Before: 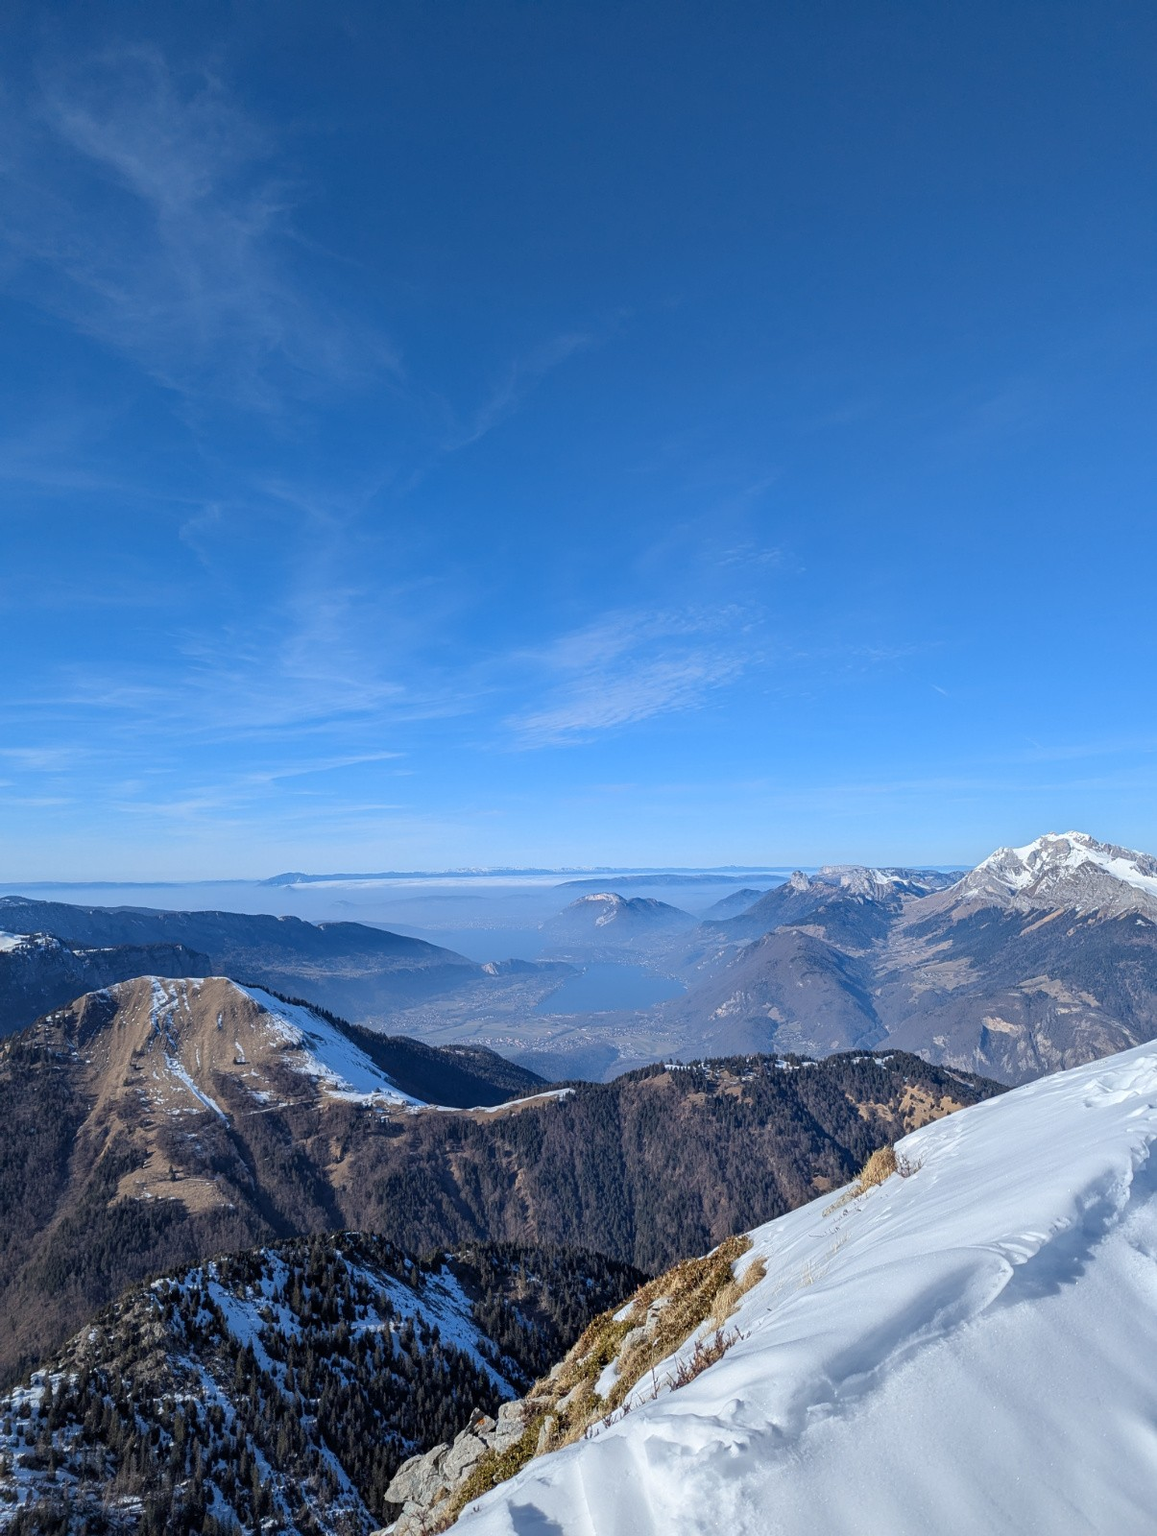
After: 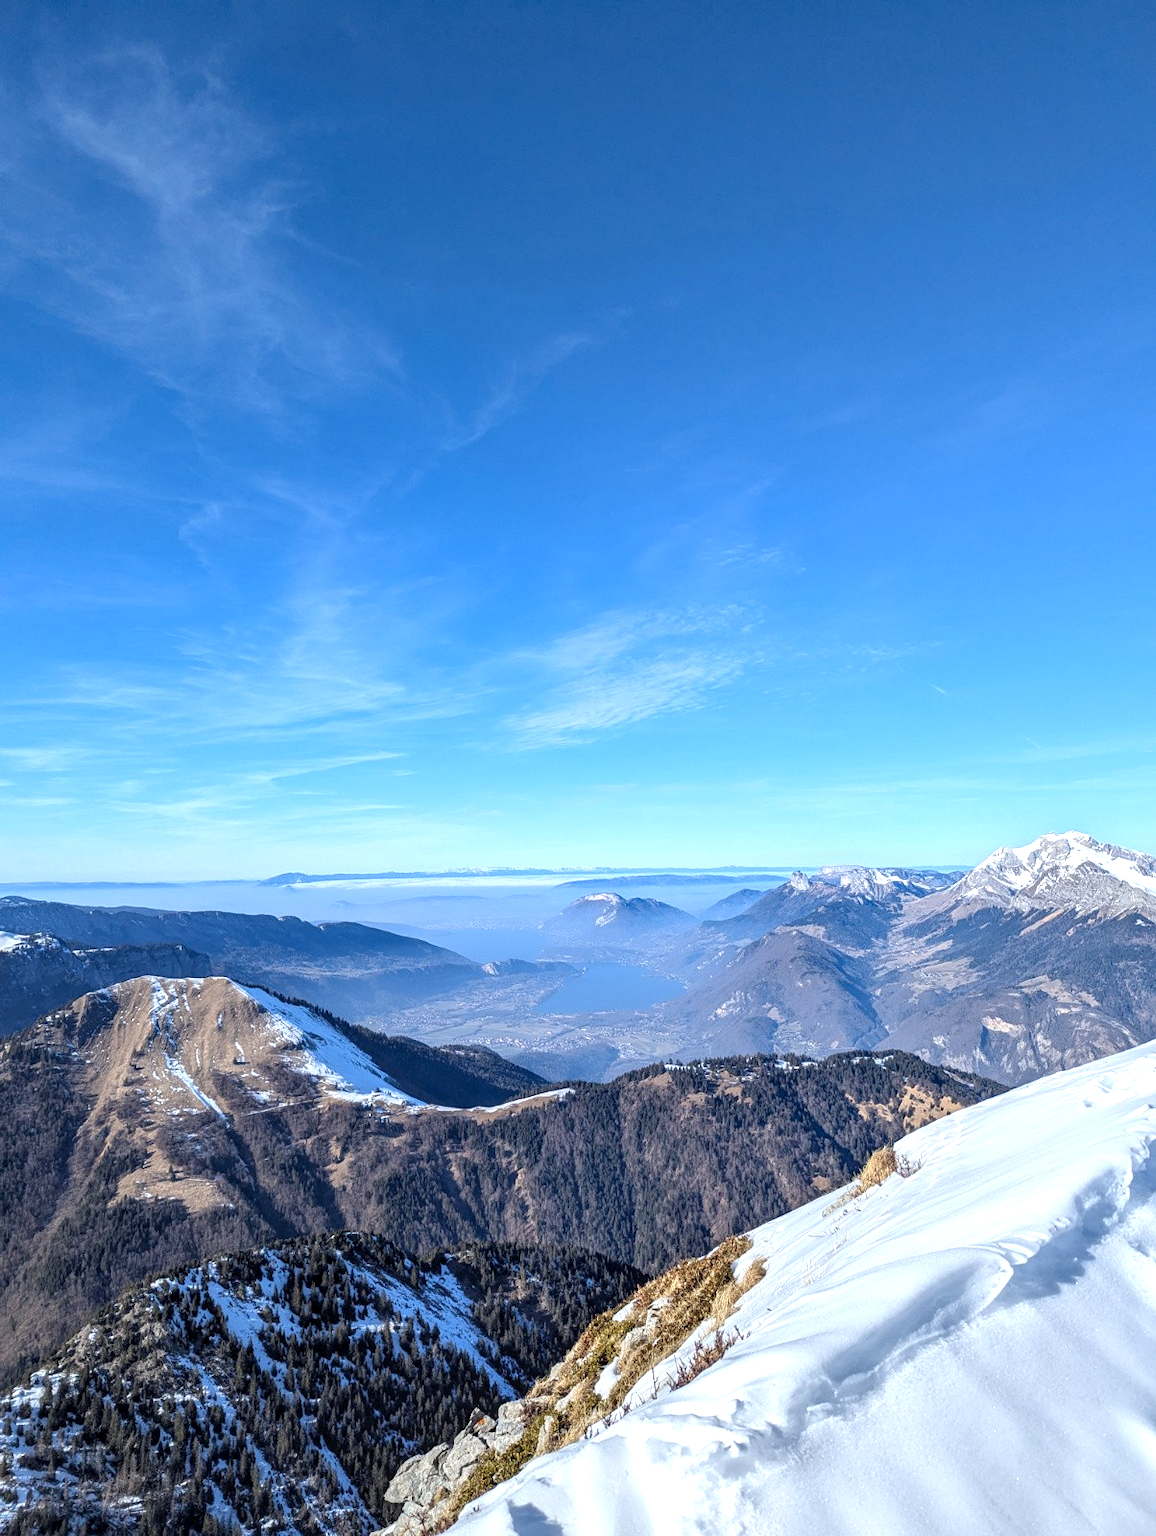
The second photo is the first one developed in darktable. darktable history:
local contrast: on, module defaults
exposure: exposure 0.662 EV, compensate highlight preservation false
